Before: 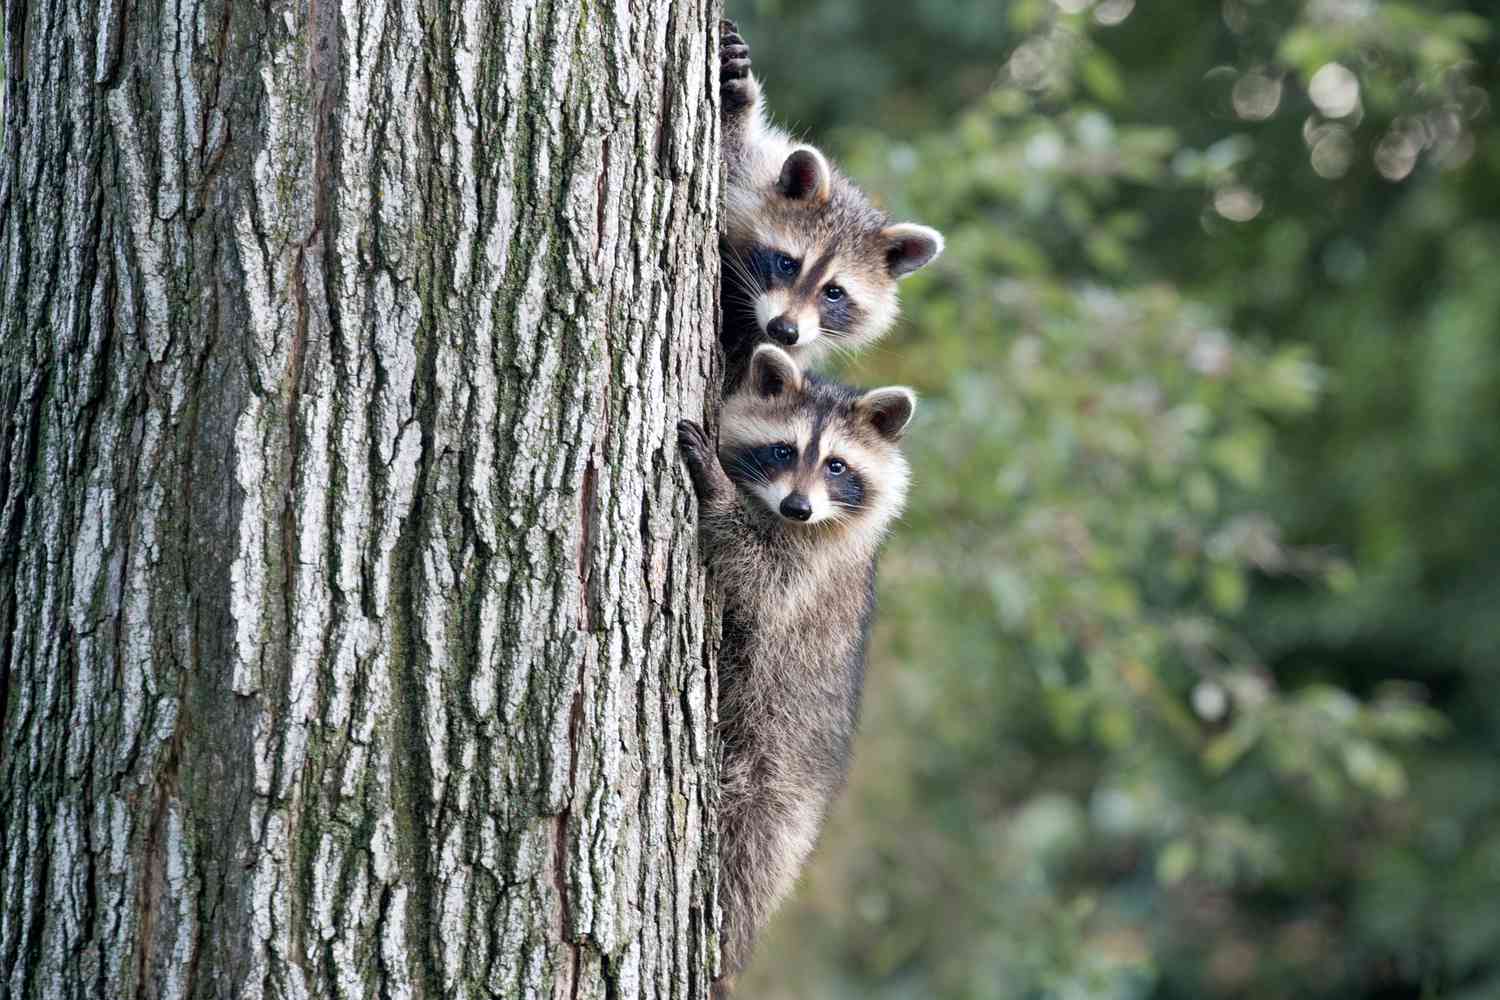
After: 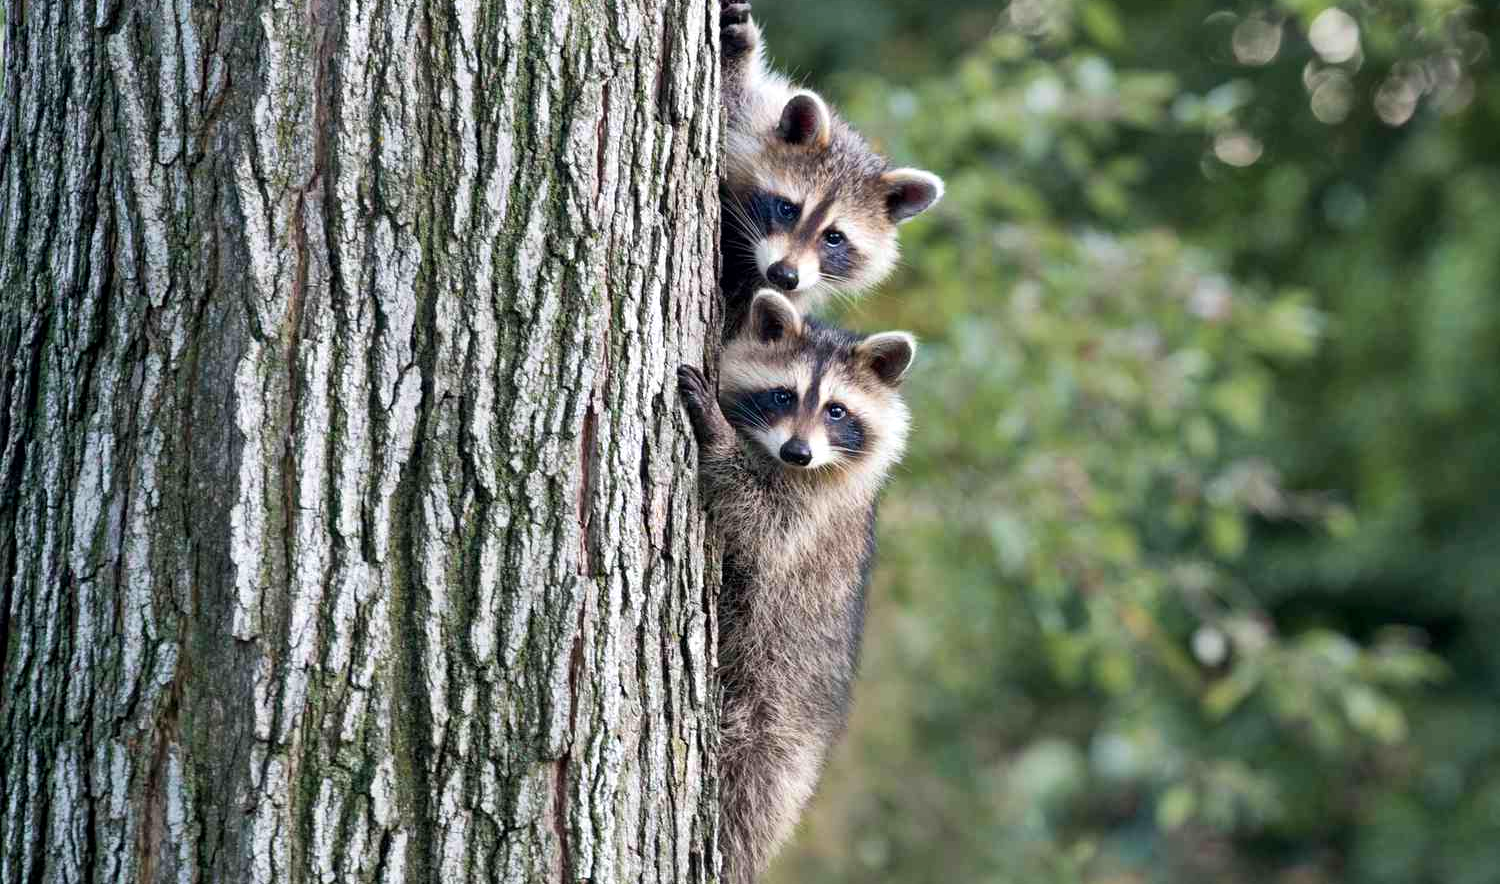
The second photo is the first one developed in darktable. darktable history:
crop and rotate: top 5.589%, bottom 5.93%
velvia: strength 16.59%
local contrast: mode bilateral grid, contrast 21, coarseness 51, detail 119%, midtone range 0.2
